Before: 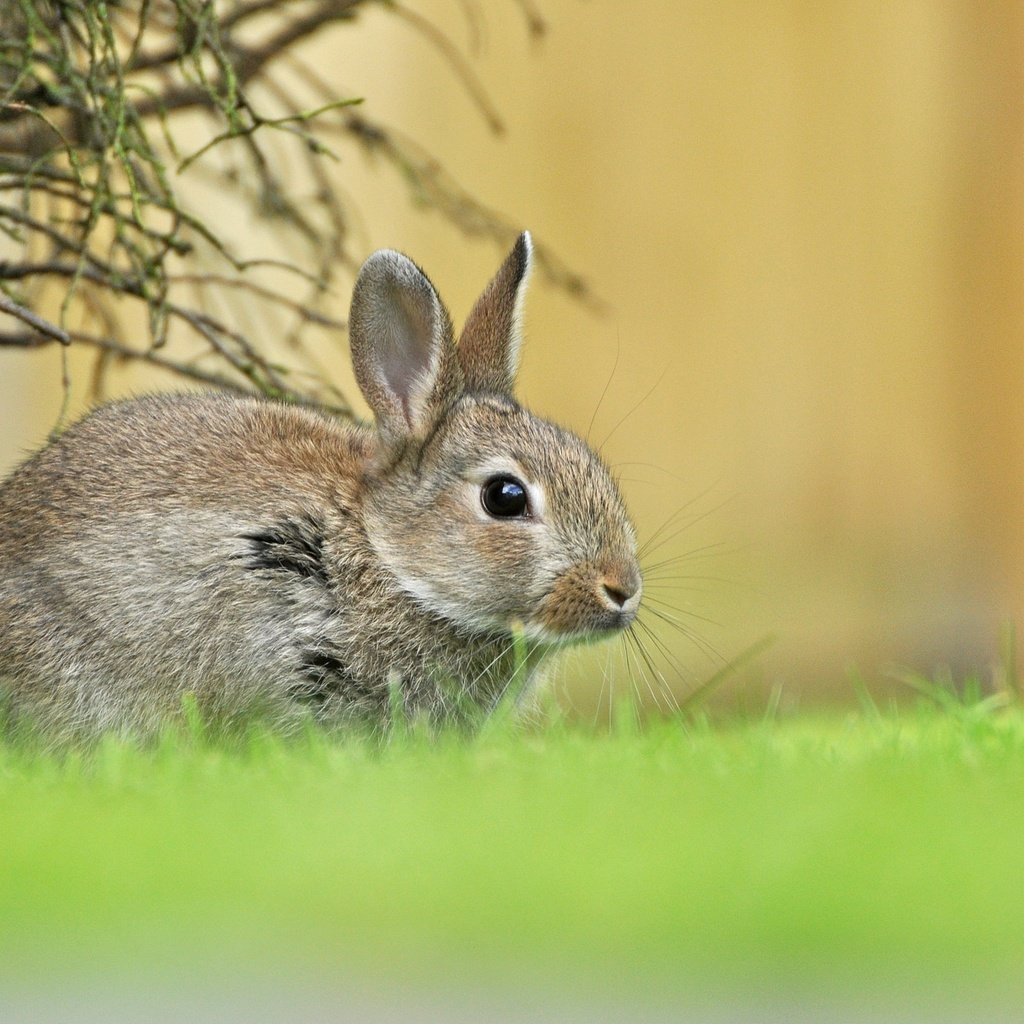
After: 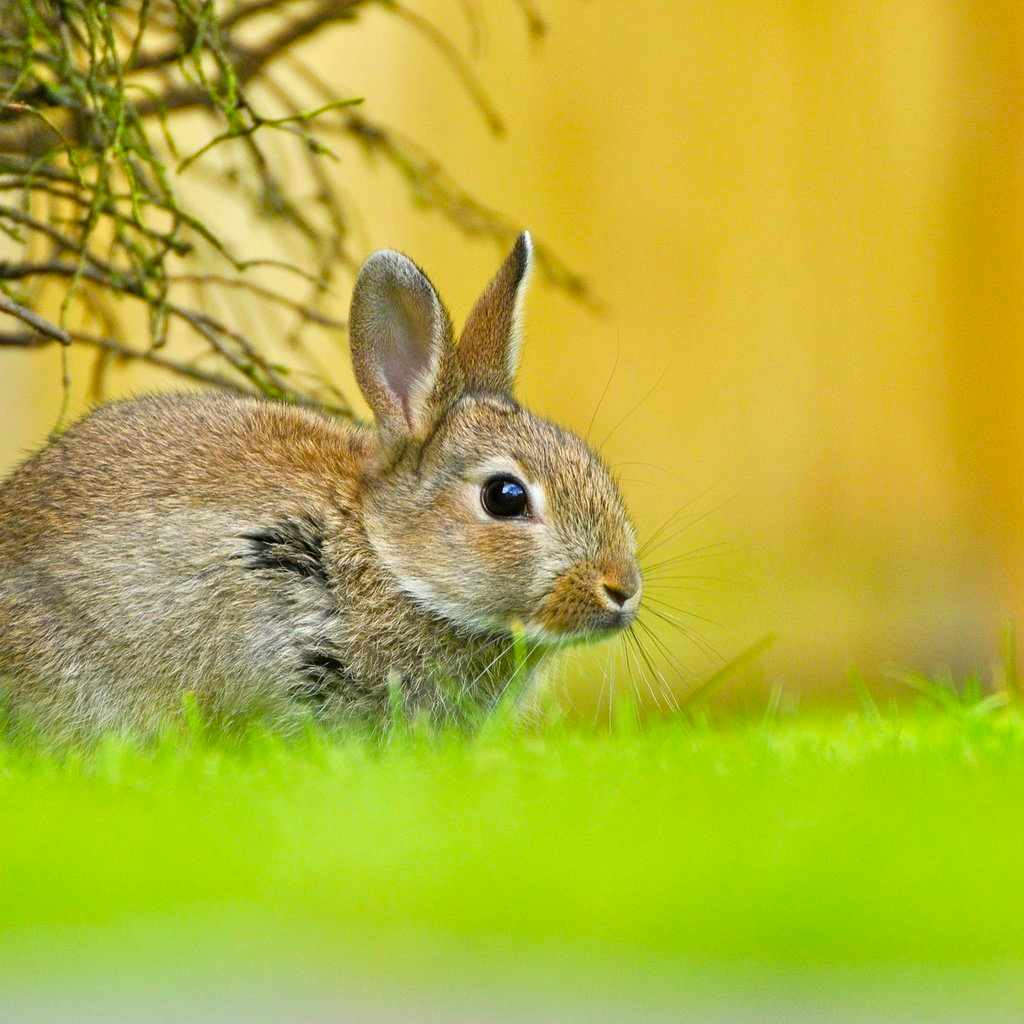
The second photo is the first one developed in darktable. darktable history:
velvia: strength 50.75%, mid-tones bias 0.518
tone equalizer: -8 EV -0.57 EV
